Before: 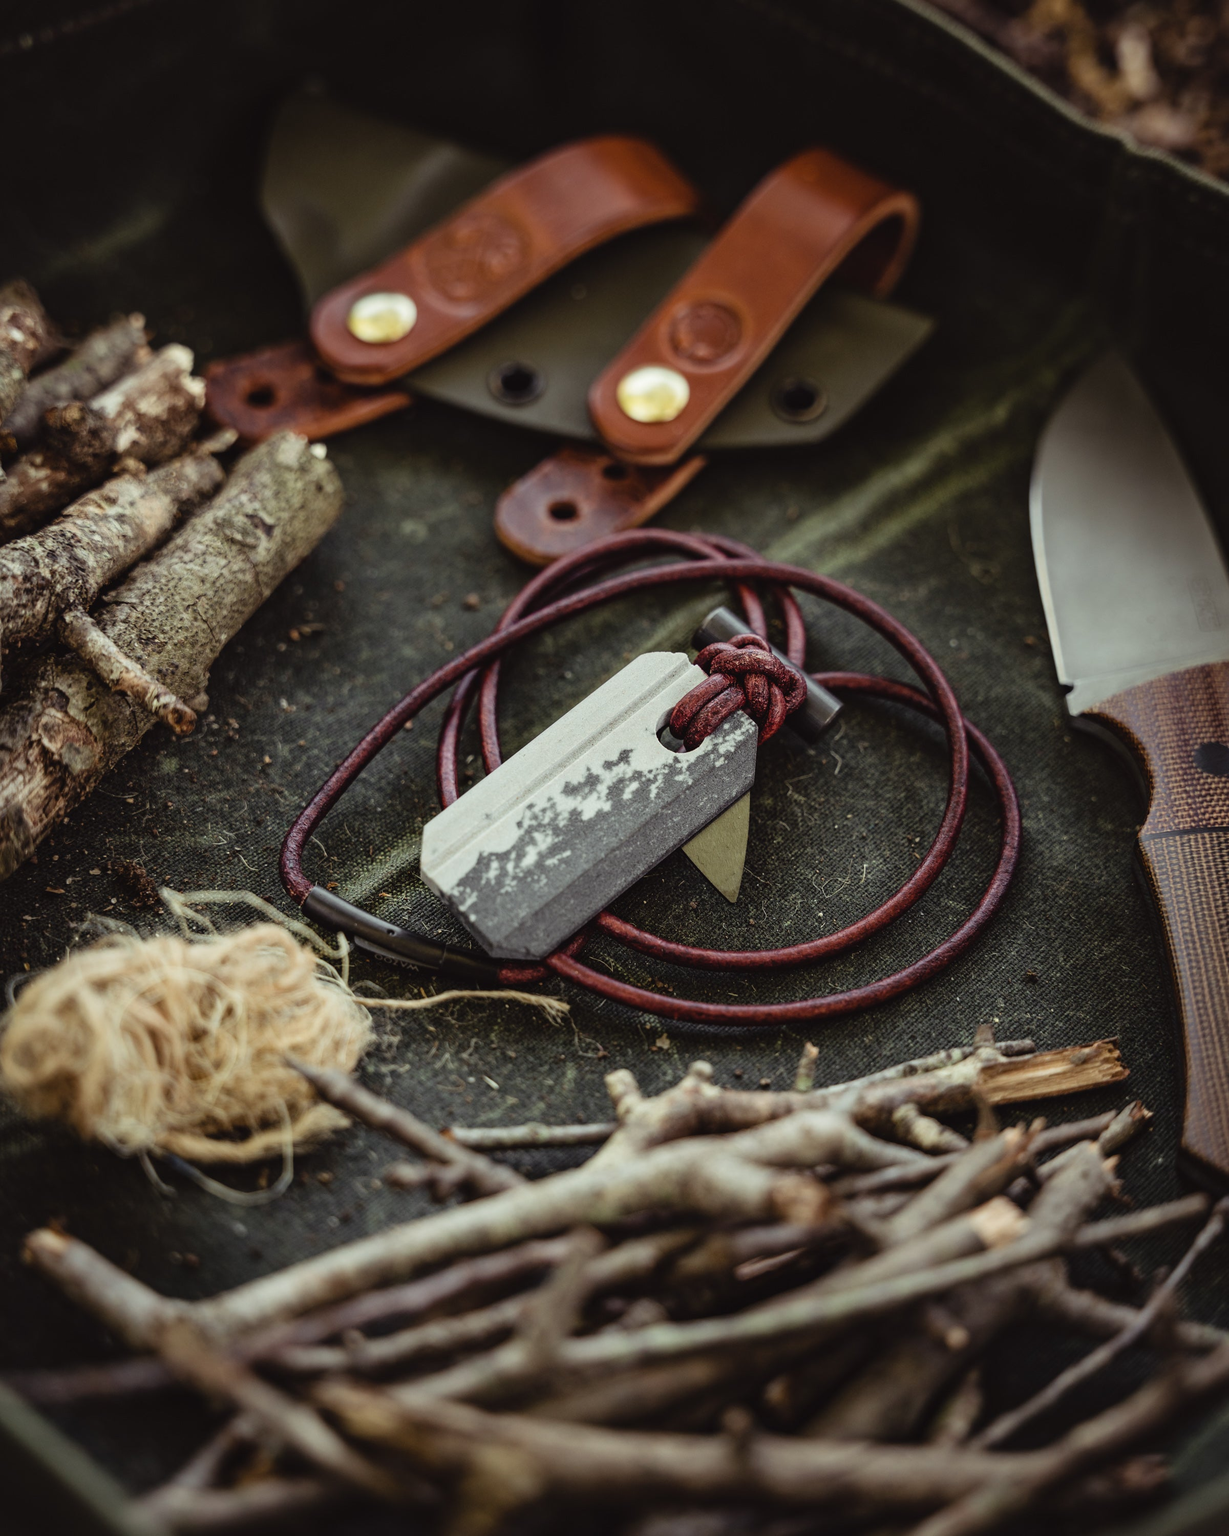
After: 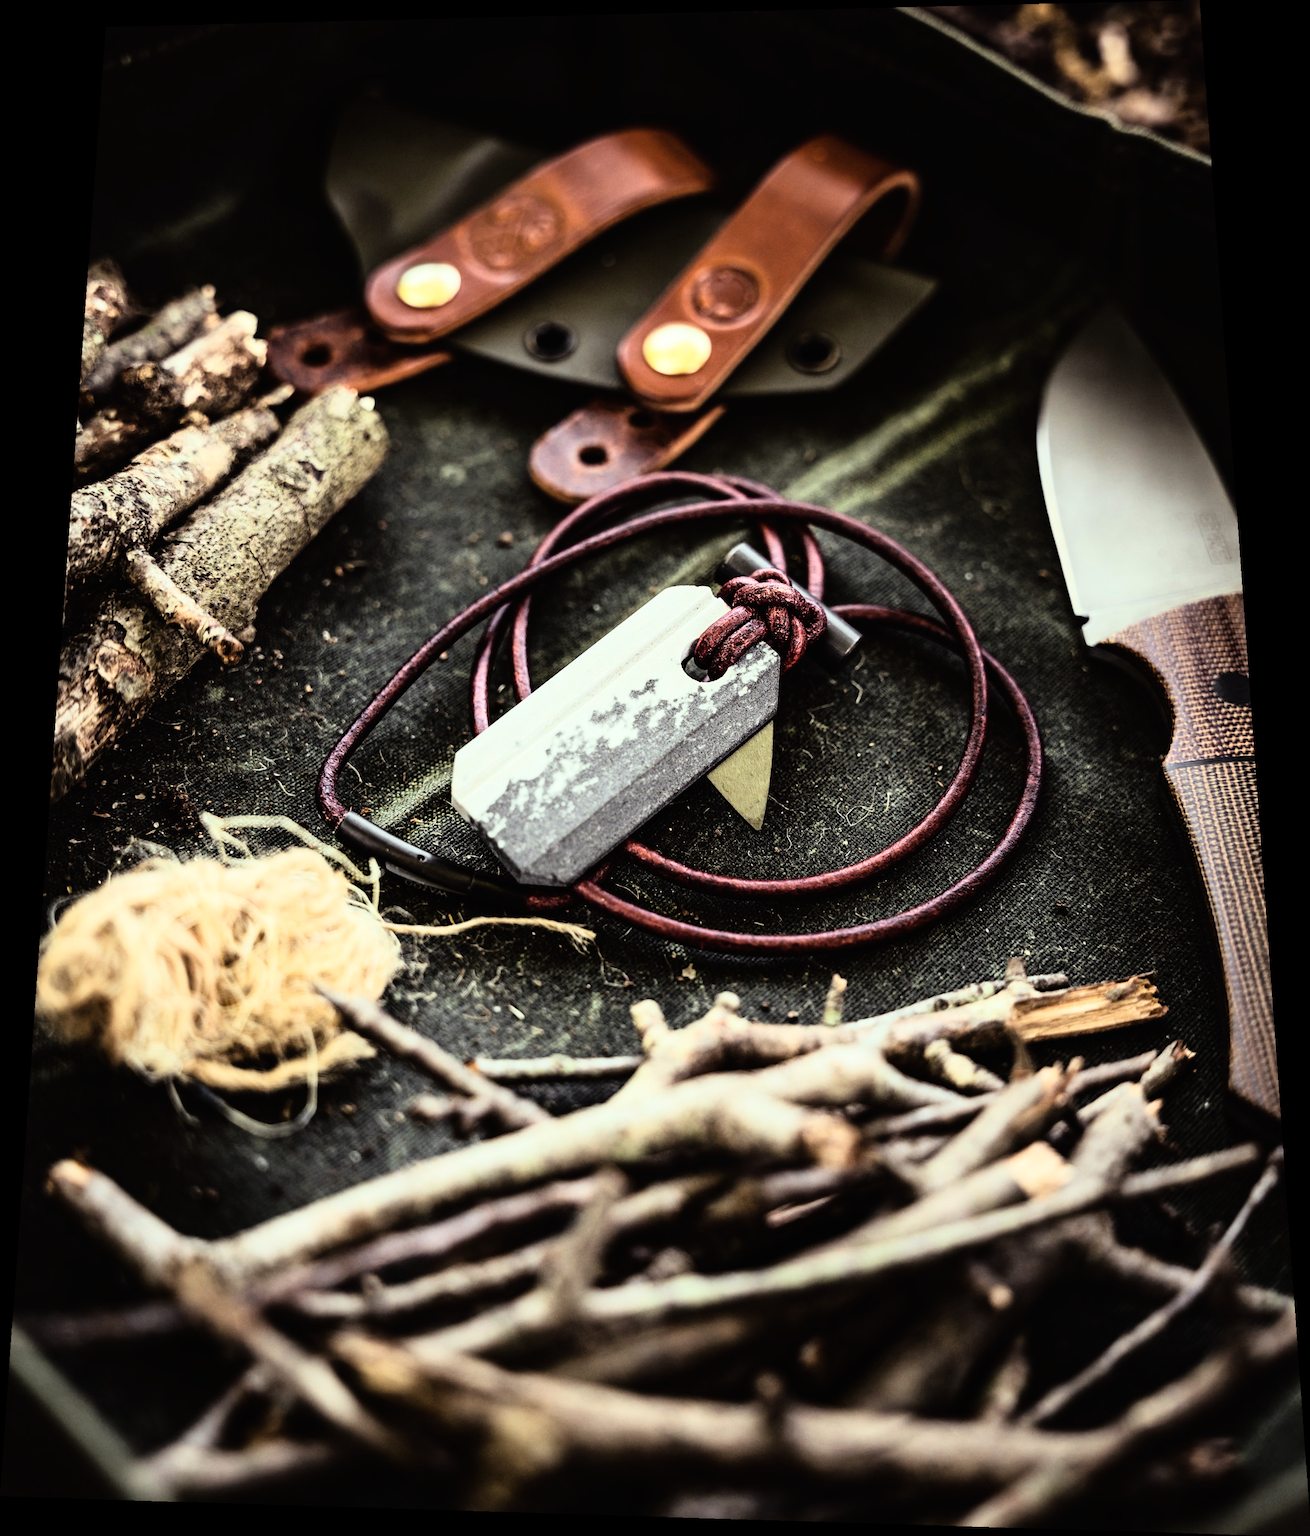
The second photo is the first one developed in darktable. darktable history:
rgb curve: curves: ch0 [(0, 0) (0.21, 0.15) (0.24, 0.21) (0.5, 0.75) (0.75, 0.96) (0.89, 0.99) (1, 1)]; ch1 [(0, 0.02) (0.21, 0.13) (0.25, 0.2) (0.5, 0.67) (0.75, 0.9) (0.89, 0.97) (1, 1)]; ch2 [(0, 0.02) (0.21, 0.13) (0.25, 0.2) (0.5, 0.67) (0.75, 0.9) (0.89, 0.97) (1, 1)], compensate middle gray true
rotate and perspective: rotation 0.128°, lens shift (vertical) -0.181, lens shift (horizontal) -0.044, shear 0.001, automatic cropping off
